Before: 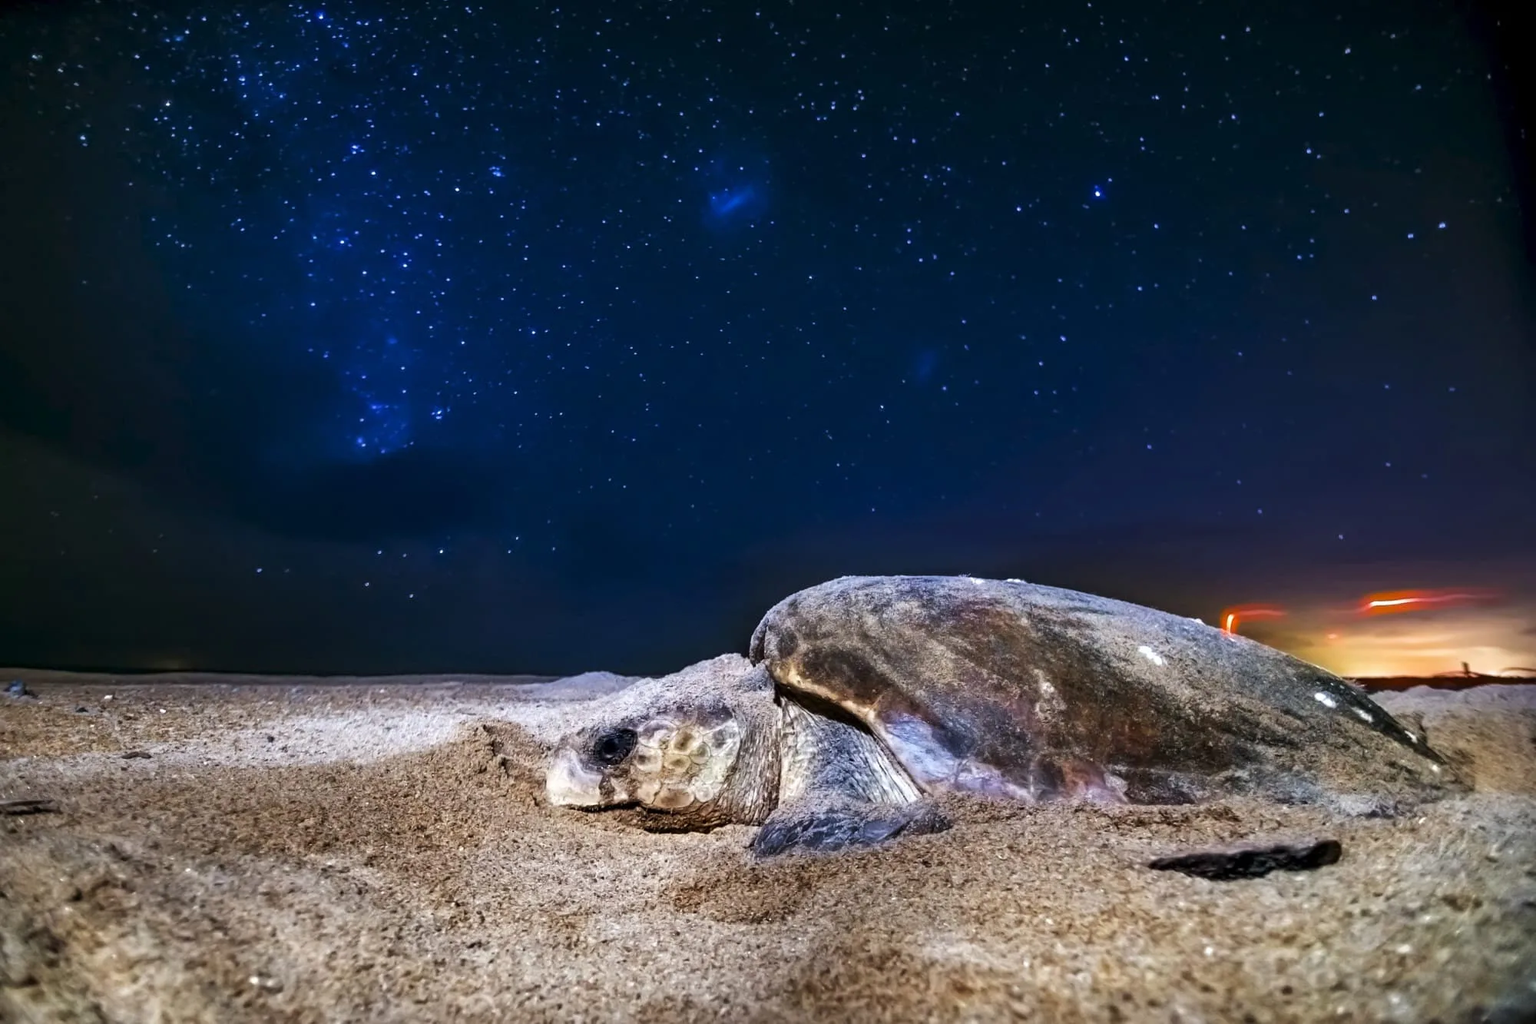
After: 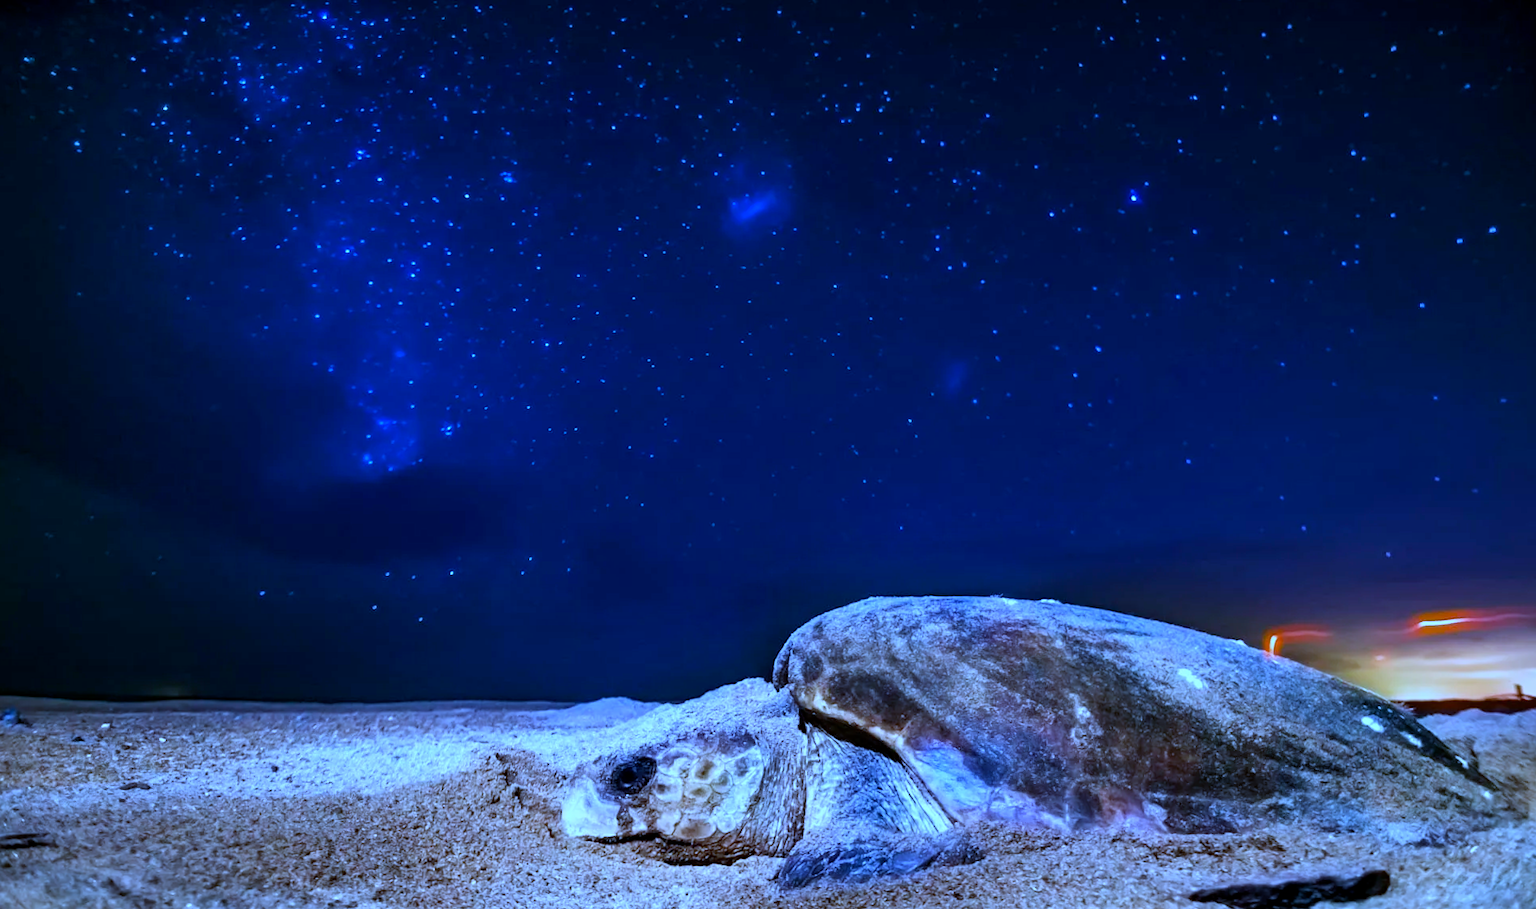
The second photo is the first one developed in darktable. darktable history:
white balance: red 0.766, blue 1.537
crop and rotate: angle 0.2°, left 0.275%, right 3.127%, bottom 14.18%
